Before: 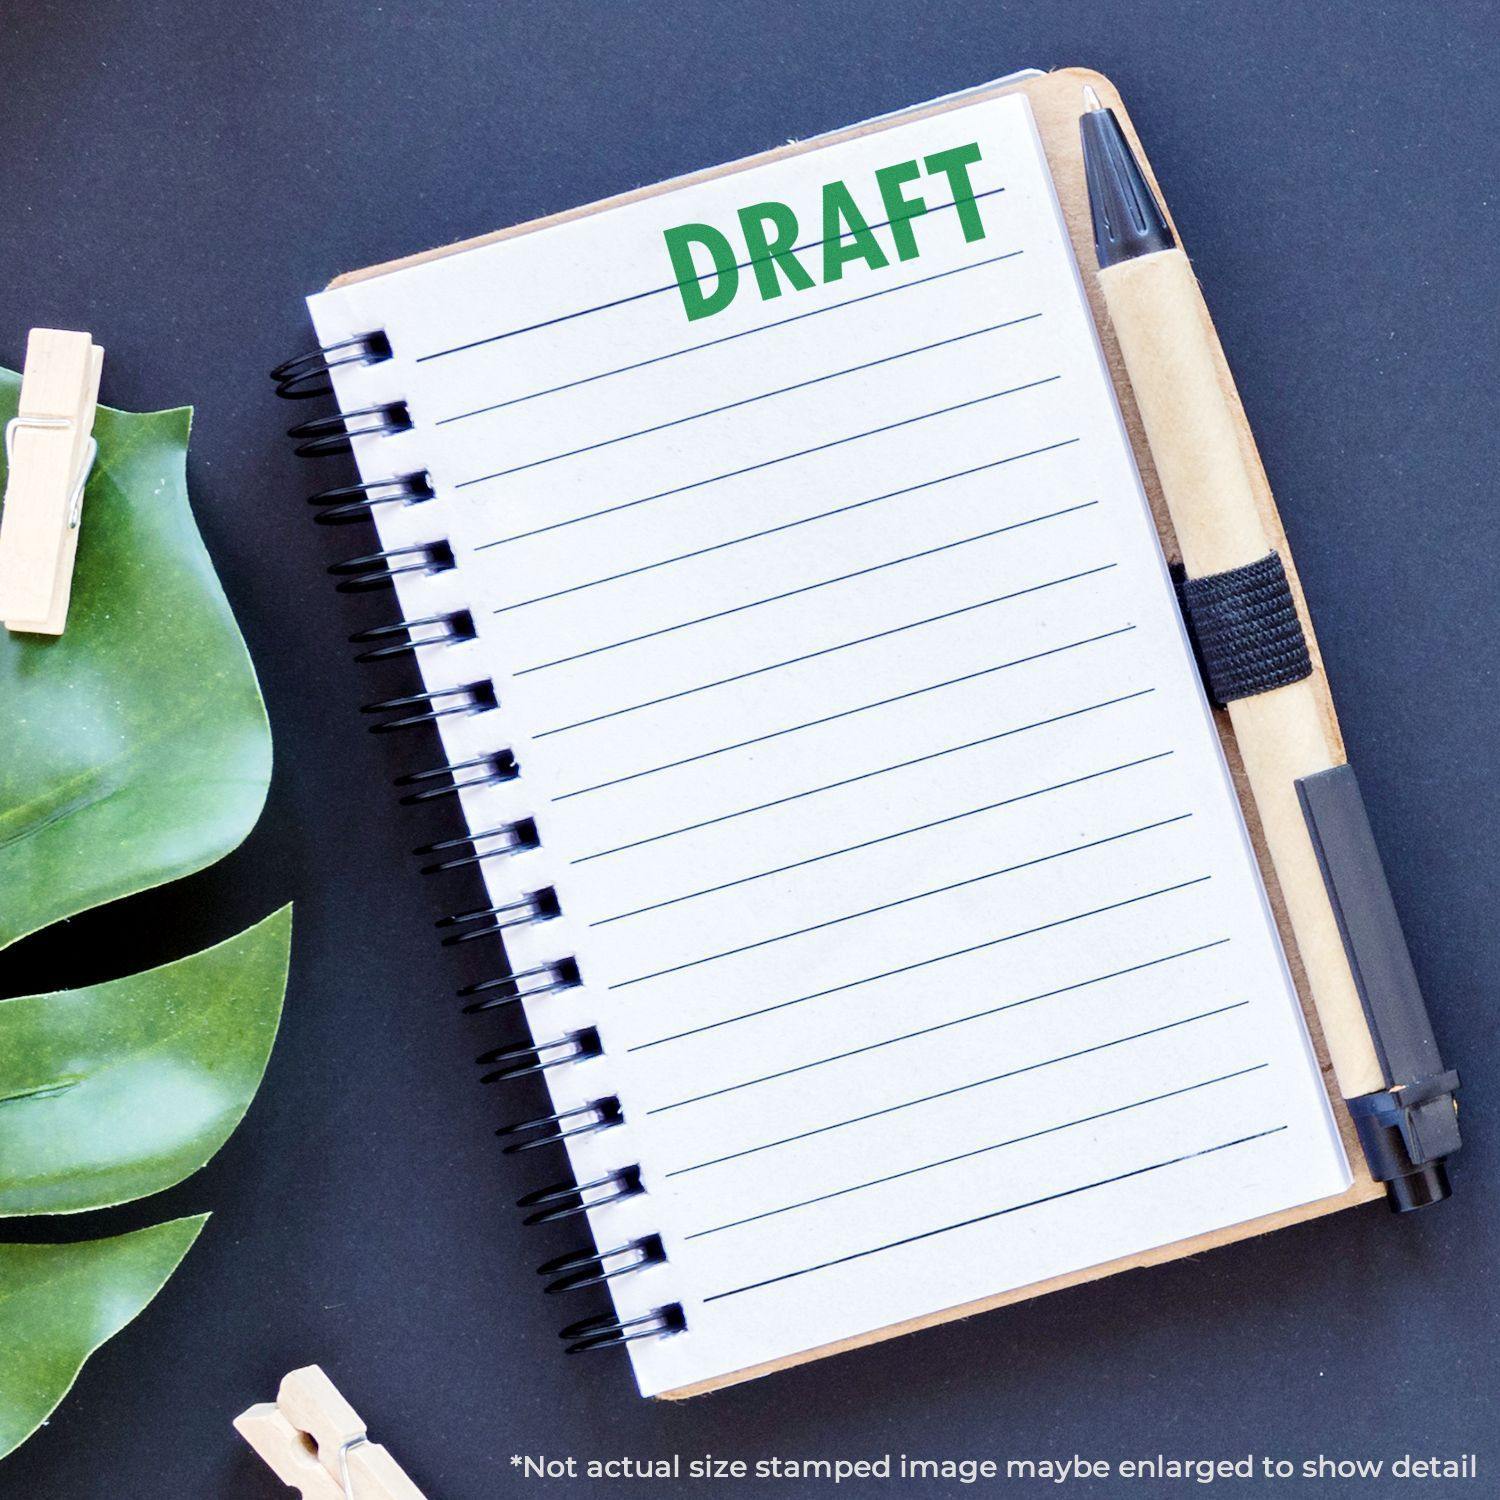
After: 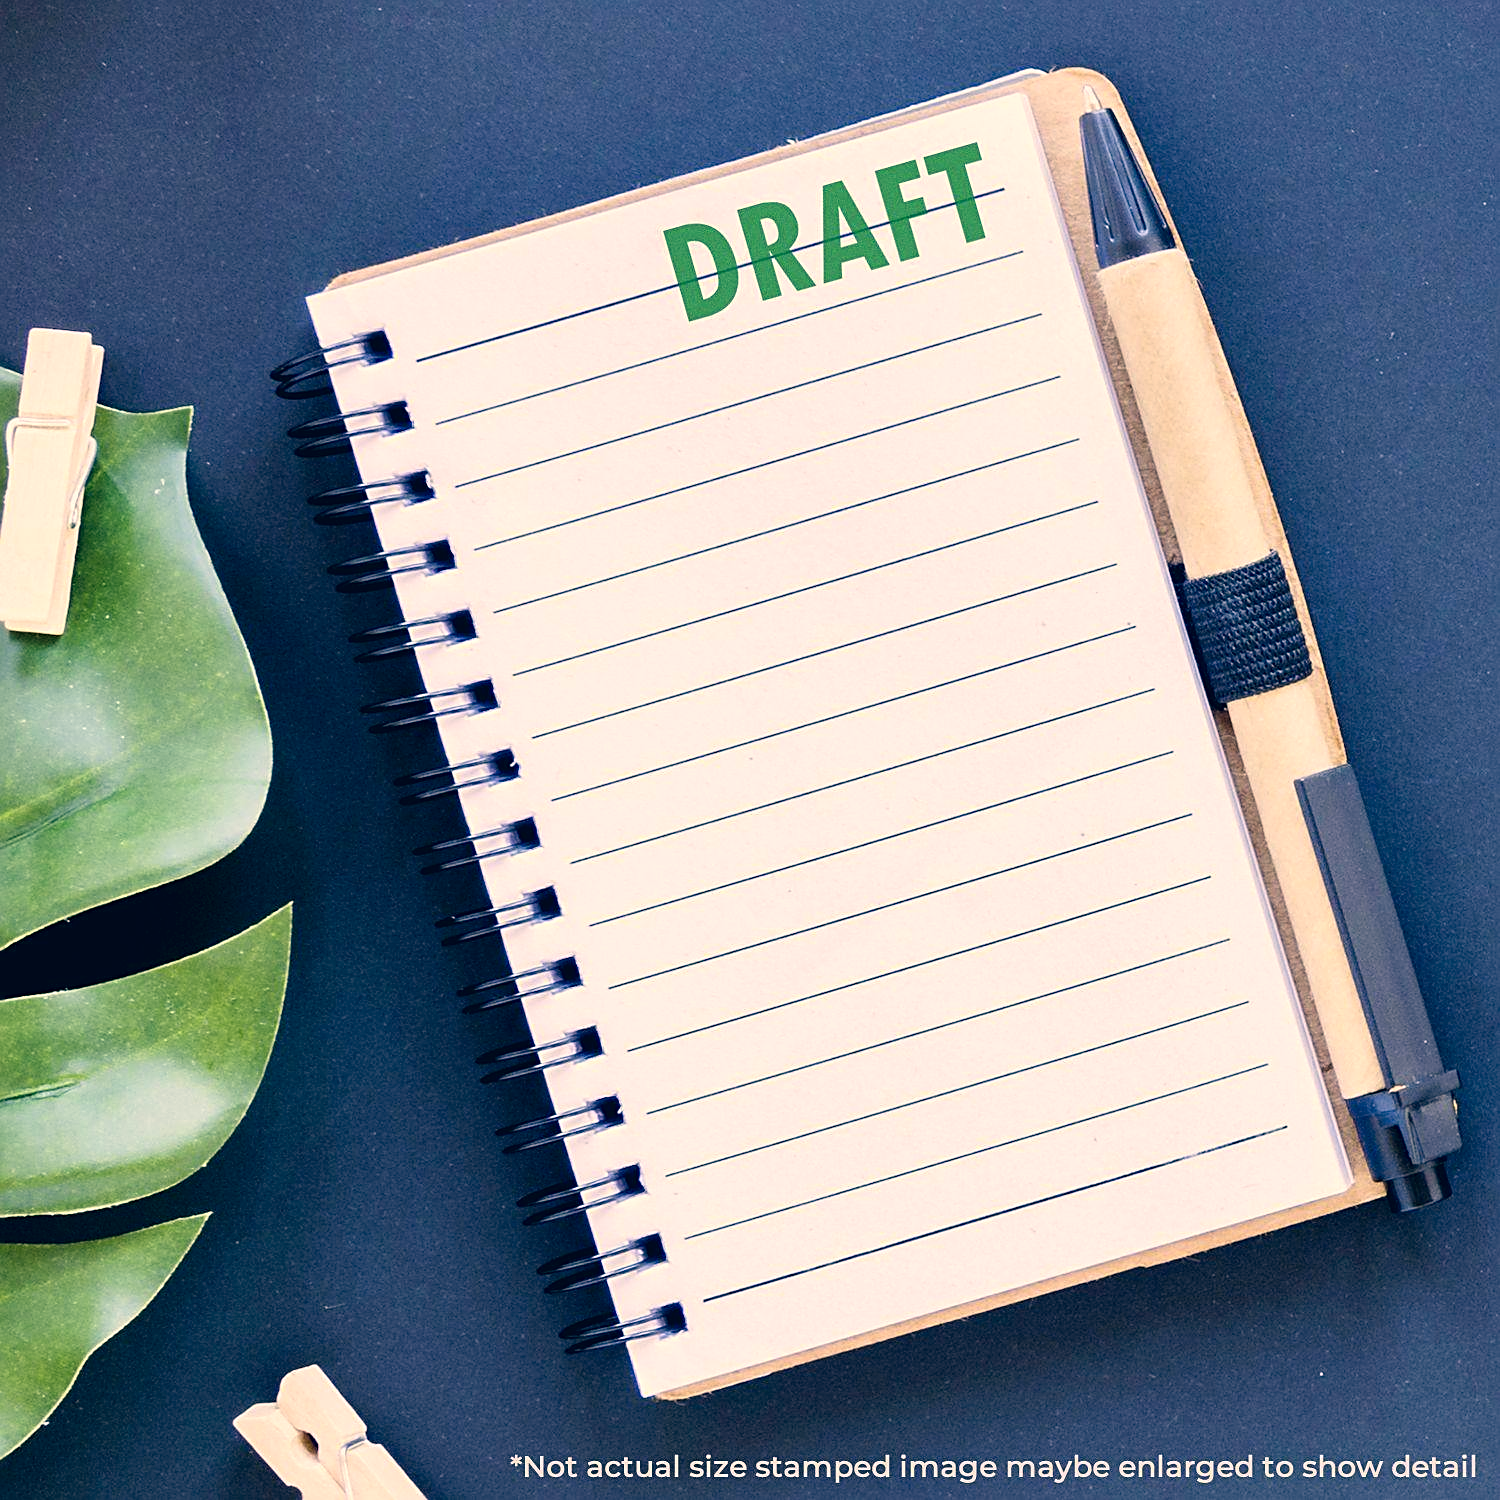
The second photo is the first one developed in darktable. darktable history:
sharpen: on, module defaults
color correction: highlights a* 10.32, highlights b* 14.66, shadows a* -9.59, shadows b* -15.02
